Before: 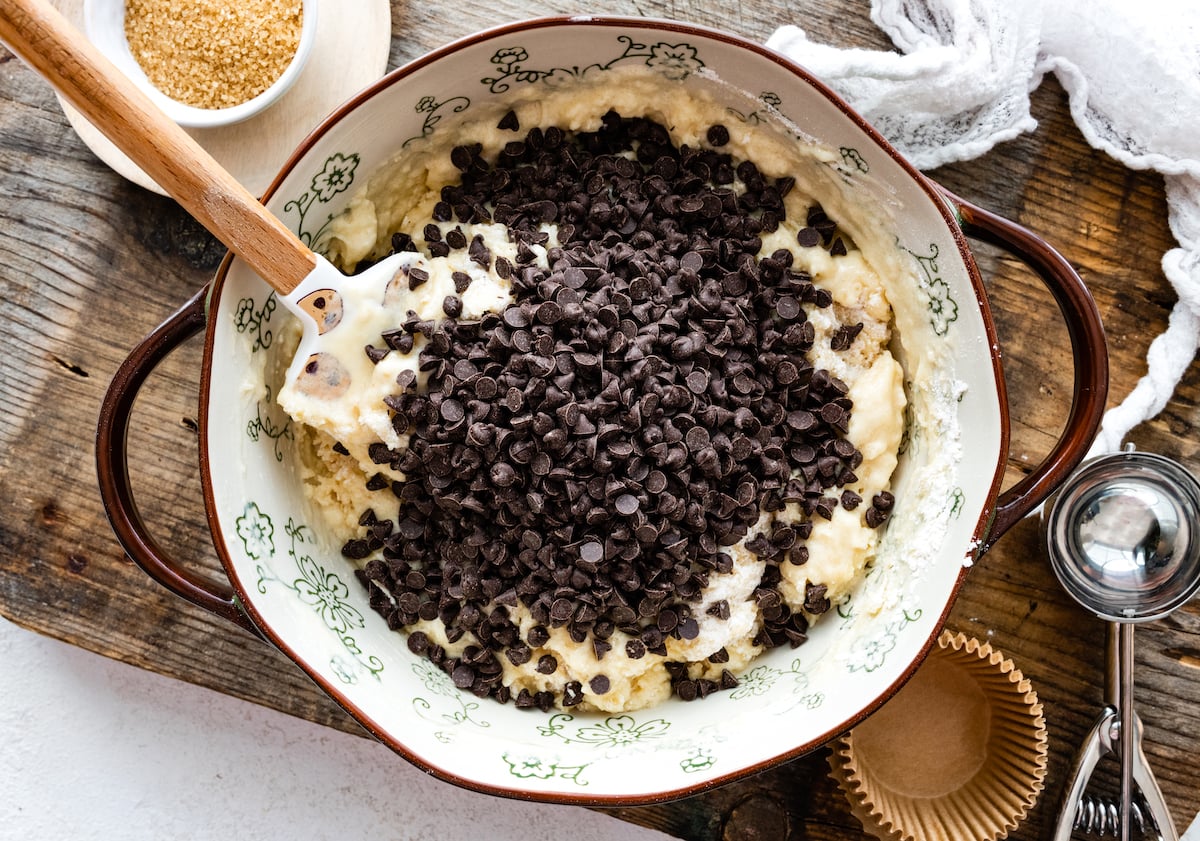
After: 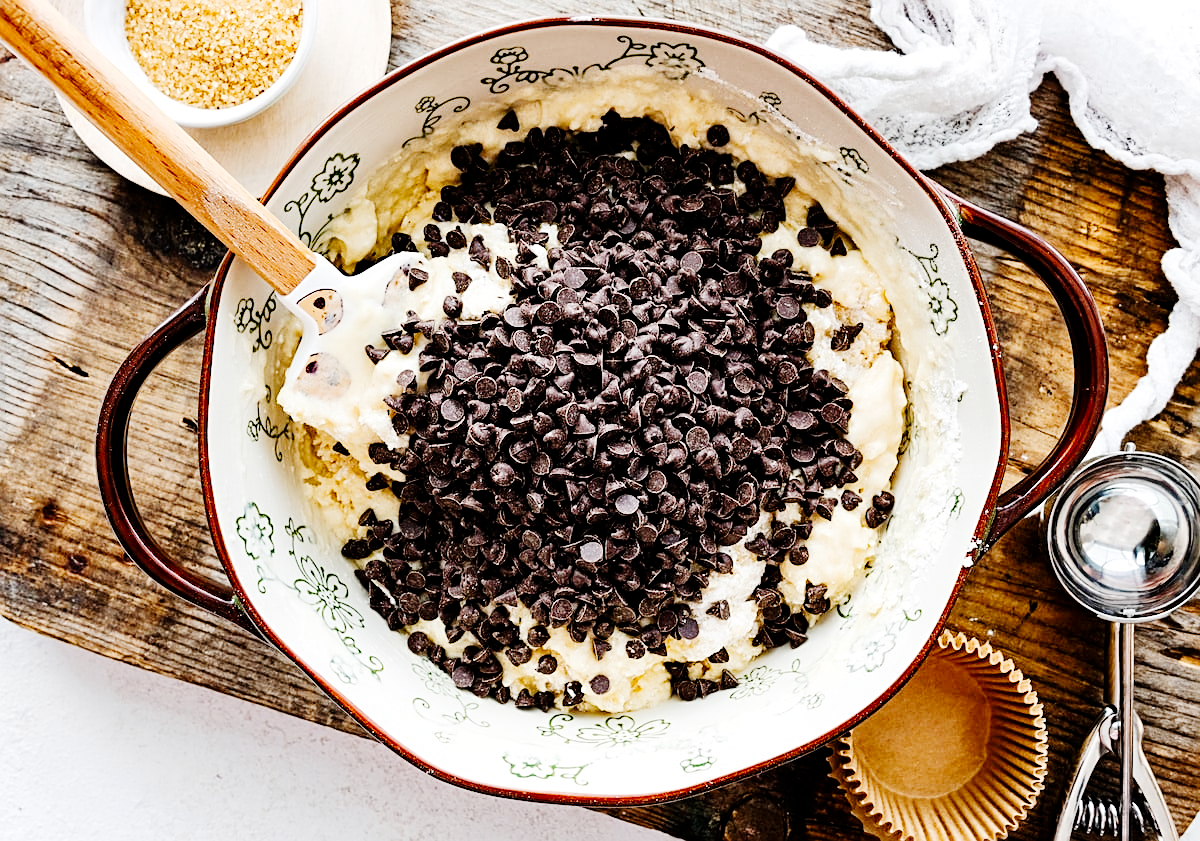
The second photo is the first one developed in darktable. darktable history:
sharpen: on, module defaults
color zones: curves: ch0 [(0, 0.5) (0.143, 0.5) (0.286, 0.5) (0.429, 0.5) (0.571, 0.5) (0.714, 0.476) (0.857, 0.5) (1, 0.5)]; ch2 [(0, 0.5) (0.143, 0.5) (0.286, 0.5) (0.429, 0.5) (0.571, 0.5) (0.714, 0.487) (0.857, 0.5) (1, 0.5)]
tone curve: curves: ch0 [(0, 0) (0.004, 0) (0.133, 0.071) (0.341, 0.453) (0.839, 0.922) (1, 1)], preserve colors none
